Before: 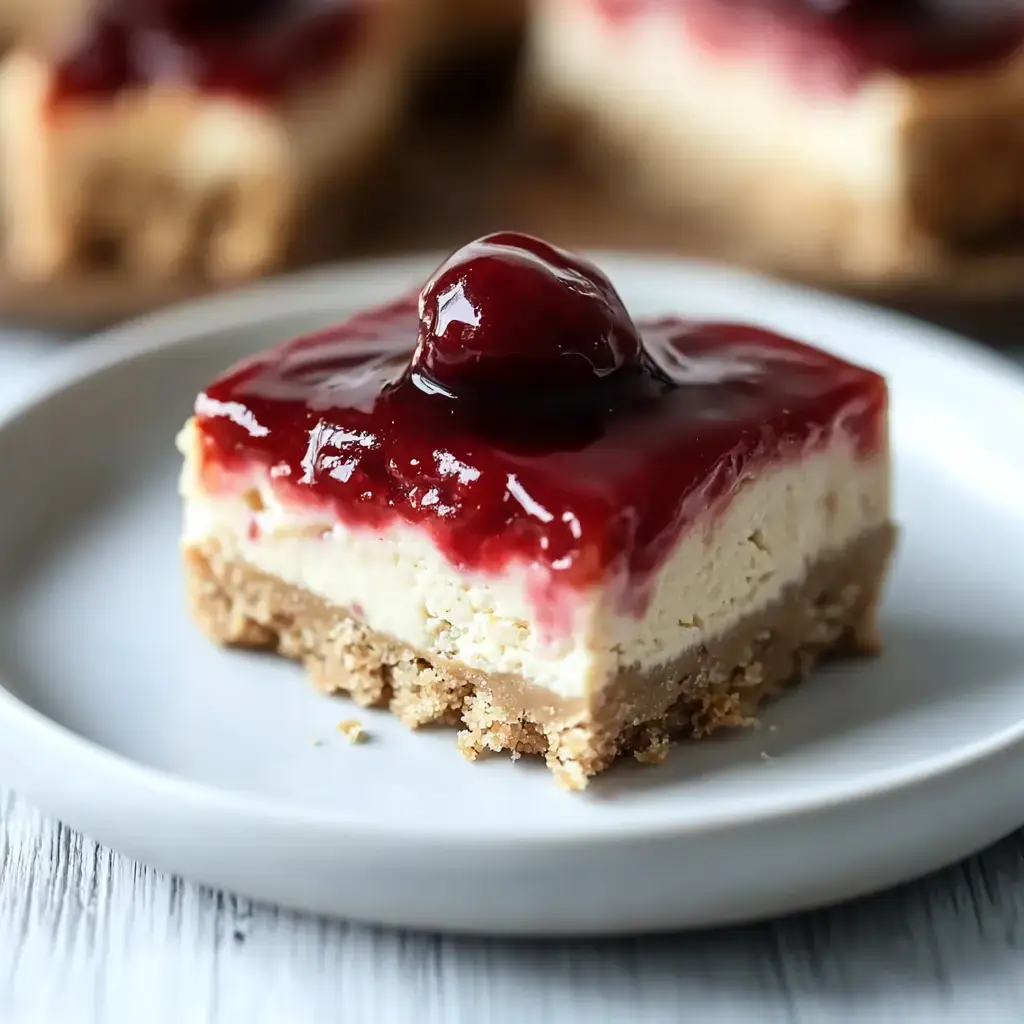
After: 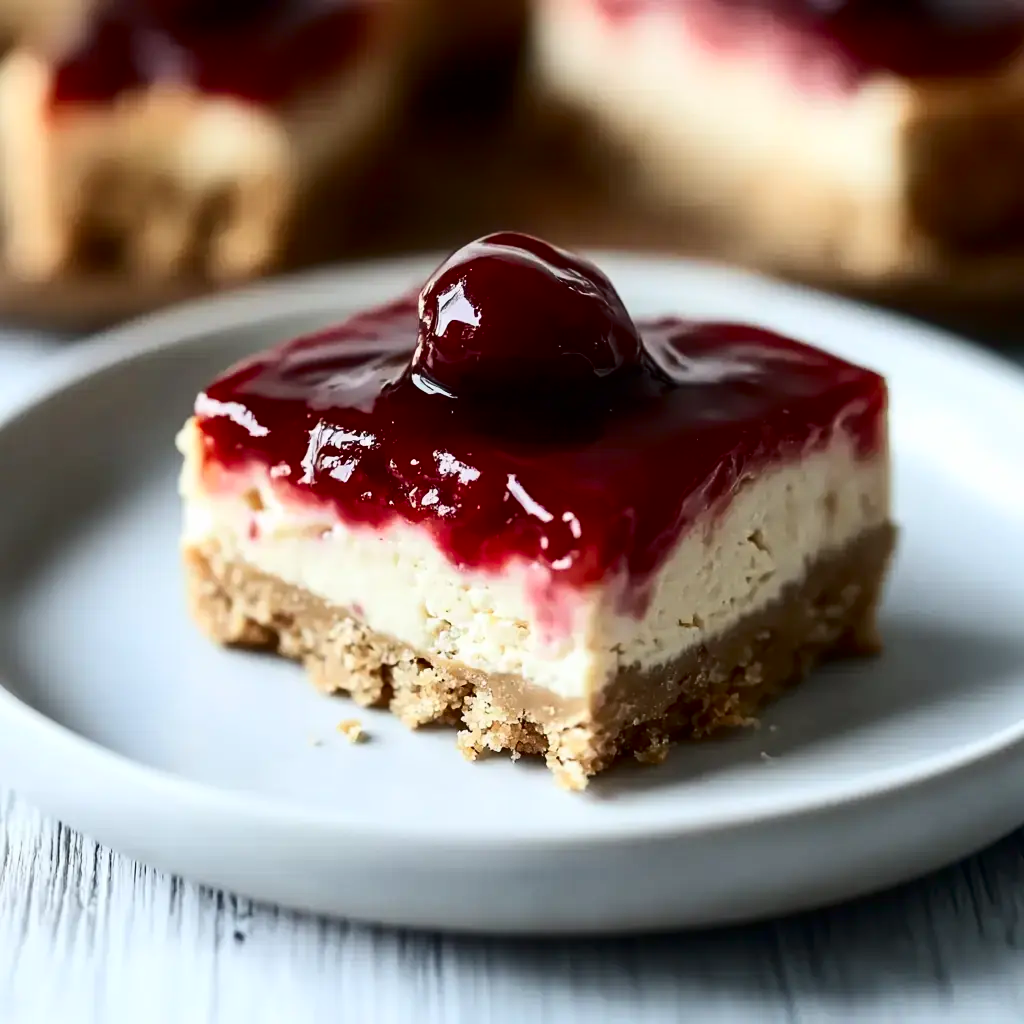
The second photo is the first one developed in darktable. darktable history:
contrast brightness saturation: contrast 0.199, brightness -0.105, saturation 0.099
